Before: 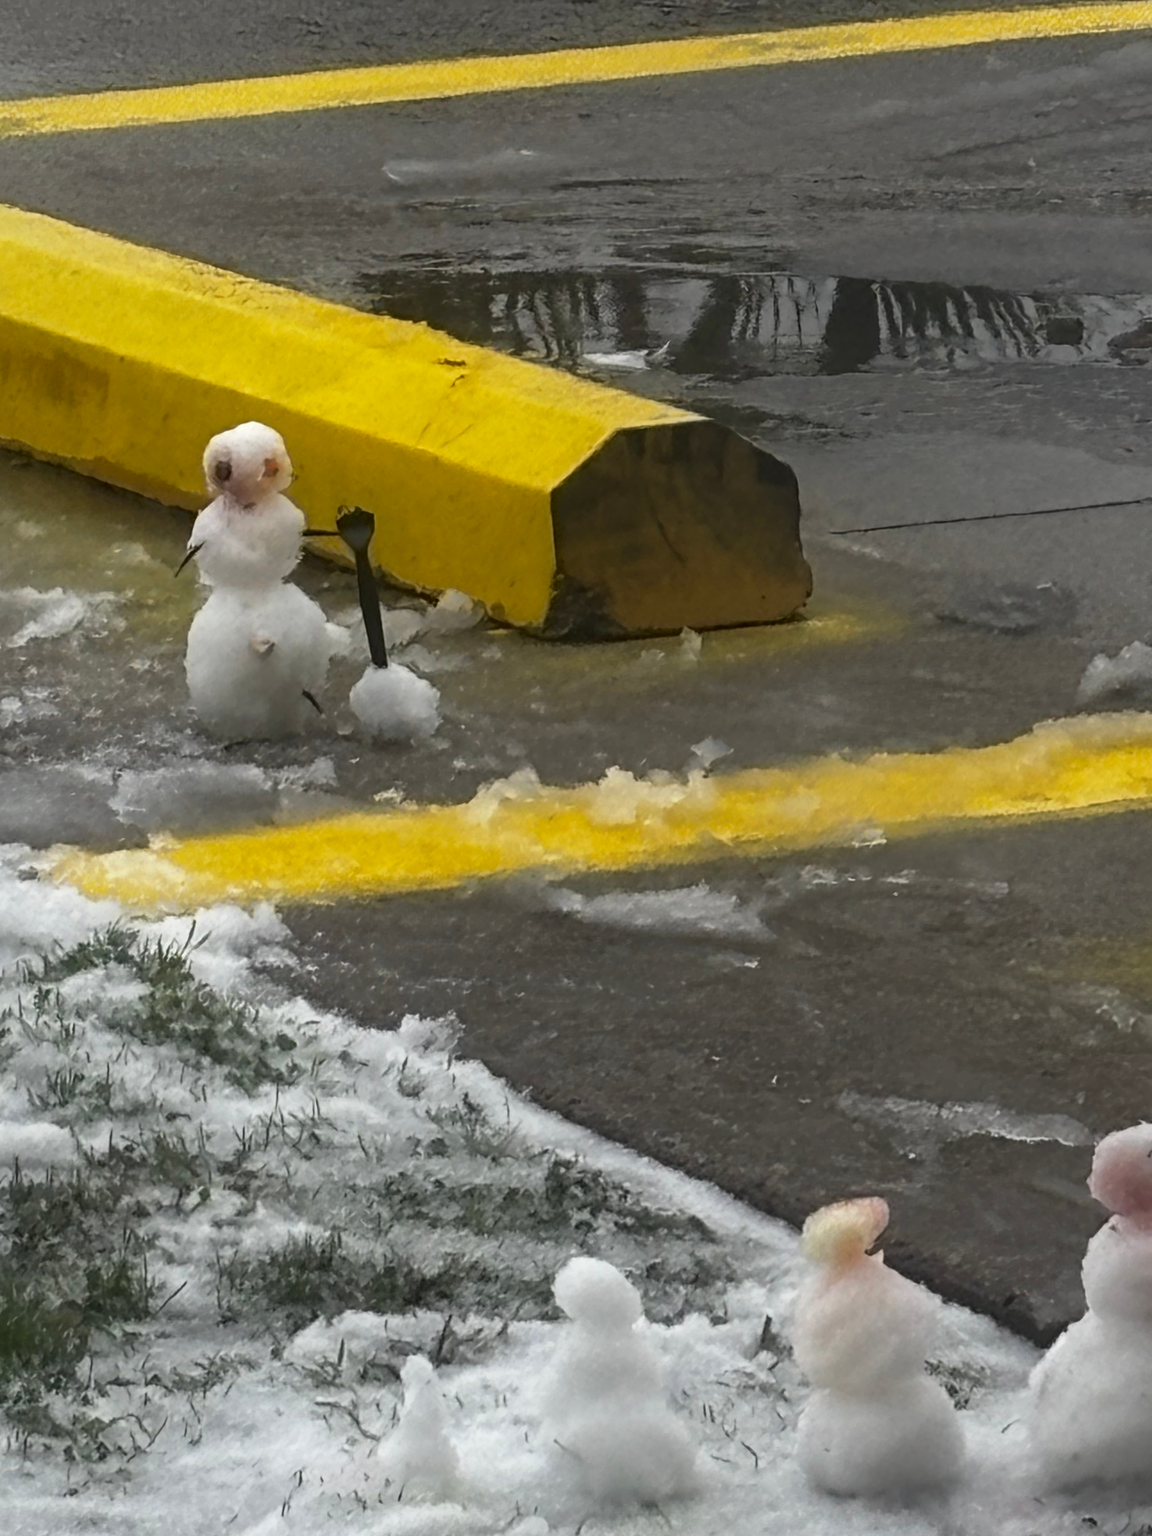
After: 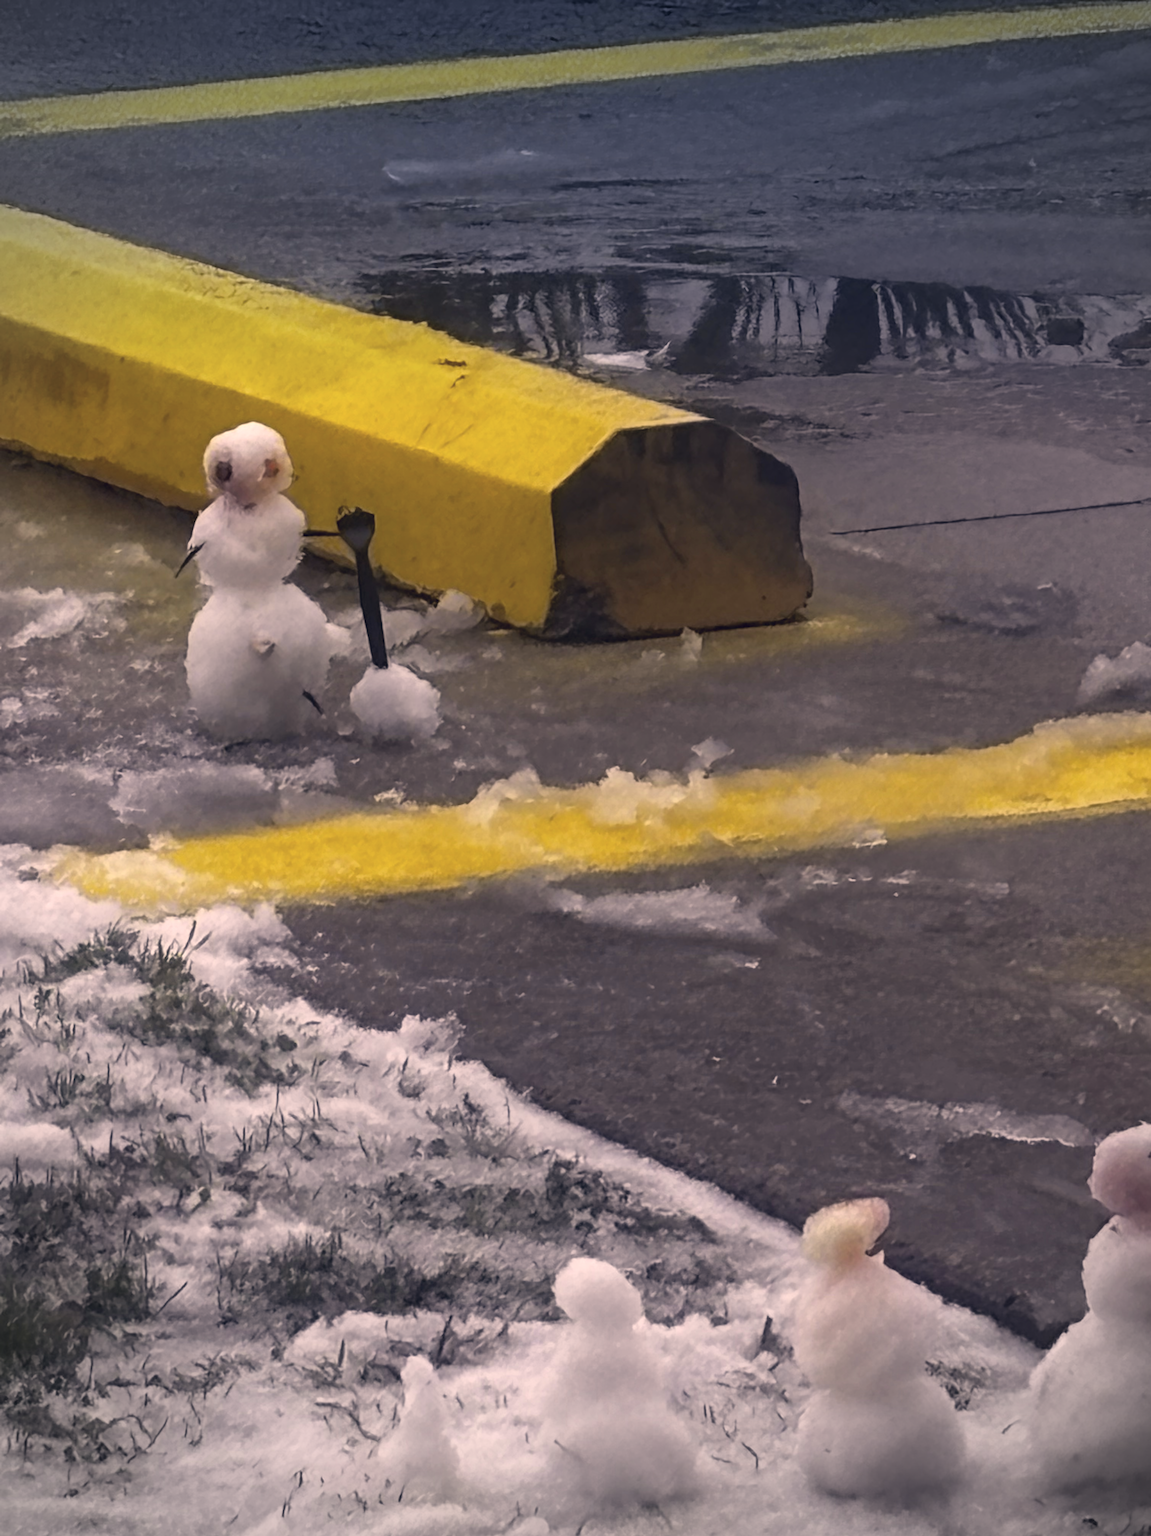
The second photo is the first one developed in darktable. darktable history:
graduated density: density 2.02 EV, hardness 44%, rotation 0.374°, offset 8.21, hue 208.8°, saturation 97%
vignetting: on, module defaults
white balance: red 0.931, blue 1.11
color correction: highlights a* 19.59, highlights b* 27.49, shadows a* 3.46, shadows b* -17.28, saturation 0.73
